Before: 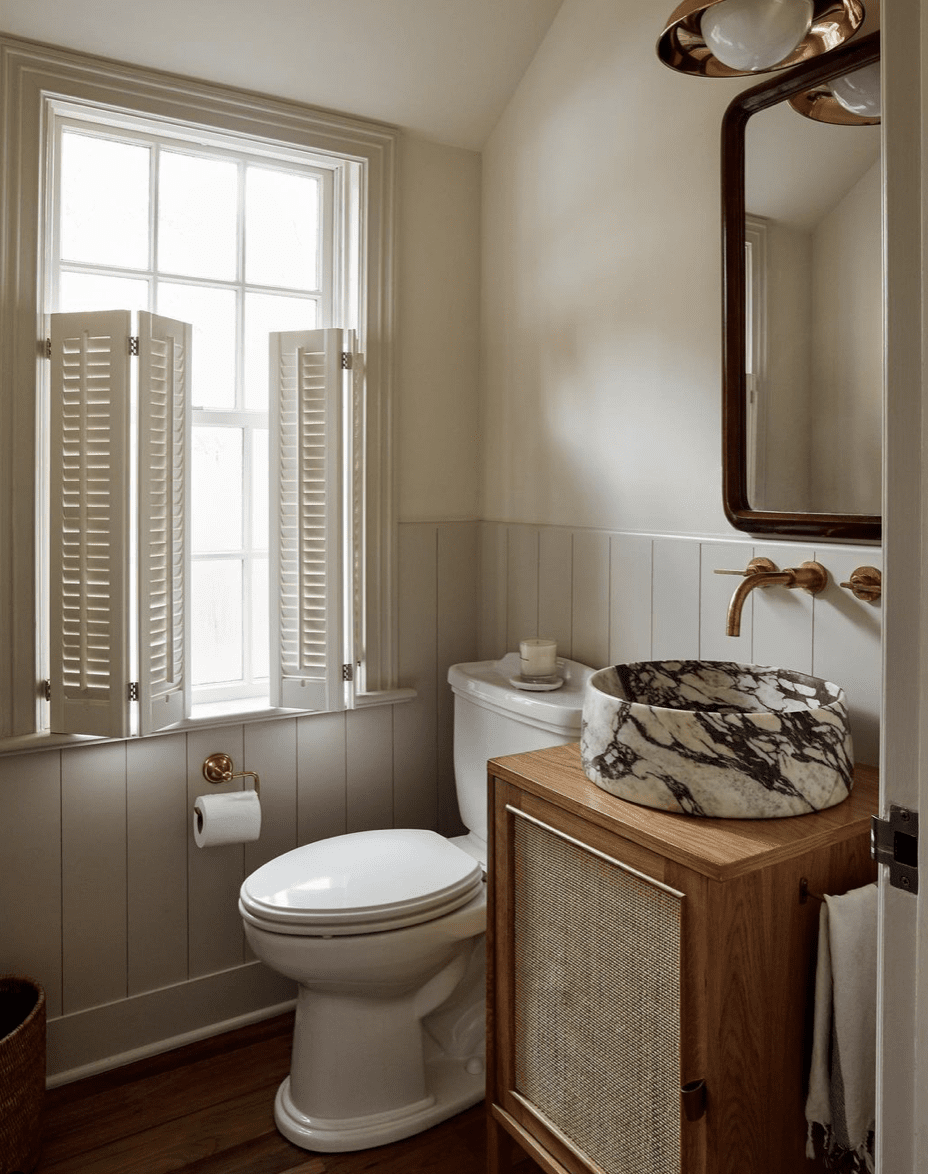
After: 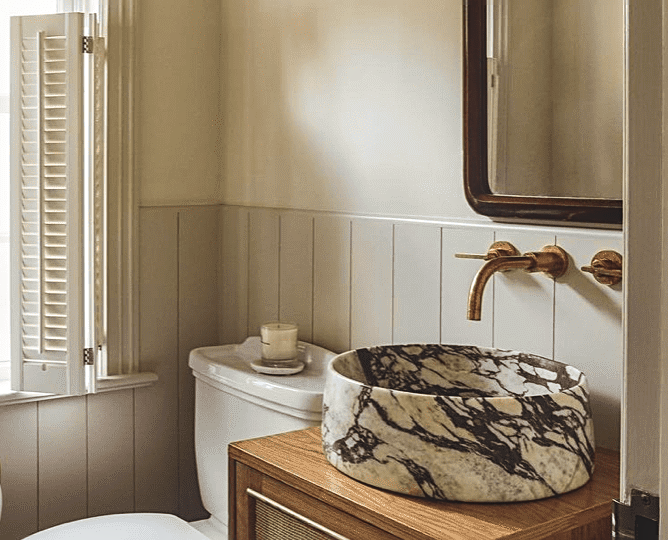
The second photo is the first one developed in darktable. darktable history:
sharpen: amount 0.464
tone equalizer: edges refinement/feathering 500, mask exposure compensation -1.57 EV, preserve details no
exposure: black level correction -0.026, exposure -0.118 EV, compensate highlight preservation false
crop and rotate: left 27.992%, top 26.922%, bottom 27.025%
local contrast: on, module defaults
velvia: strength 40.67%
contrast brightness saturation: brightness -0.086
tone curve: curves: ch0 [(0, 0) (0.004, 0.001) (0.133, 0.151) (0.325, 0.399) (0.475, 0.579) (0.832, 0.902) (1, 1)], color space Lab, linked channels
